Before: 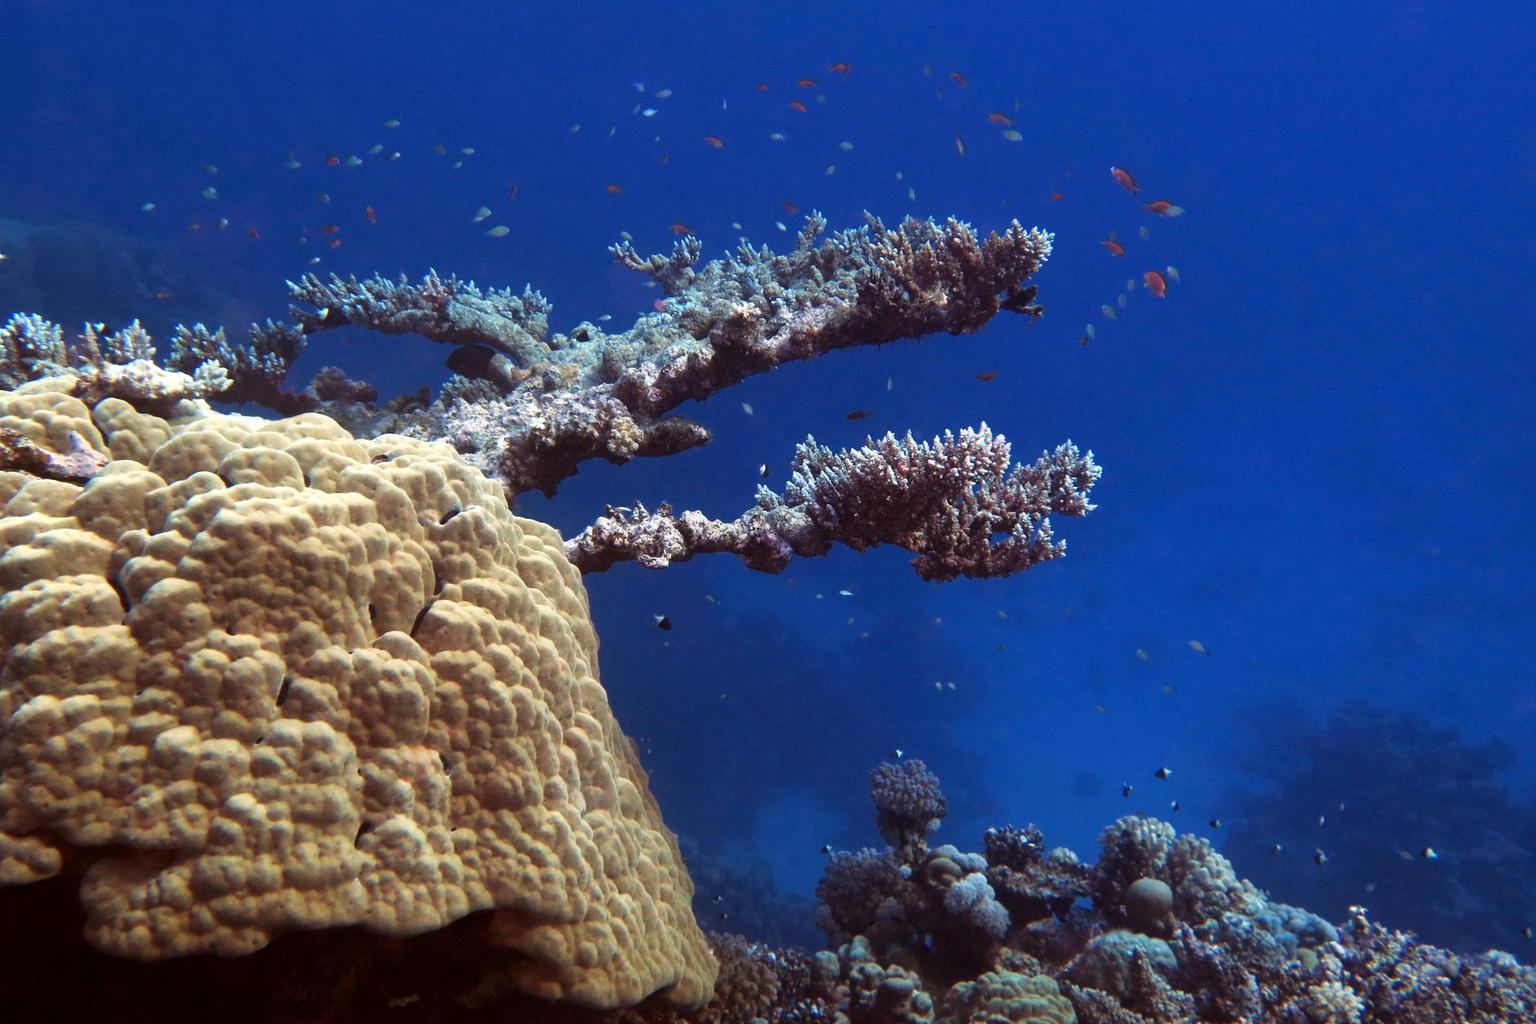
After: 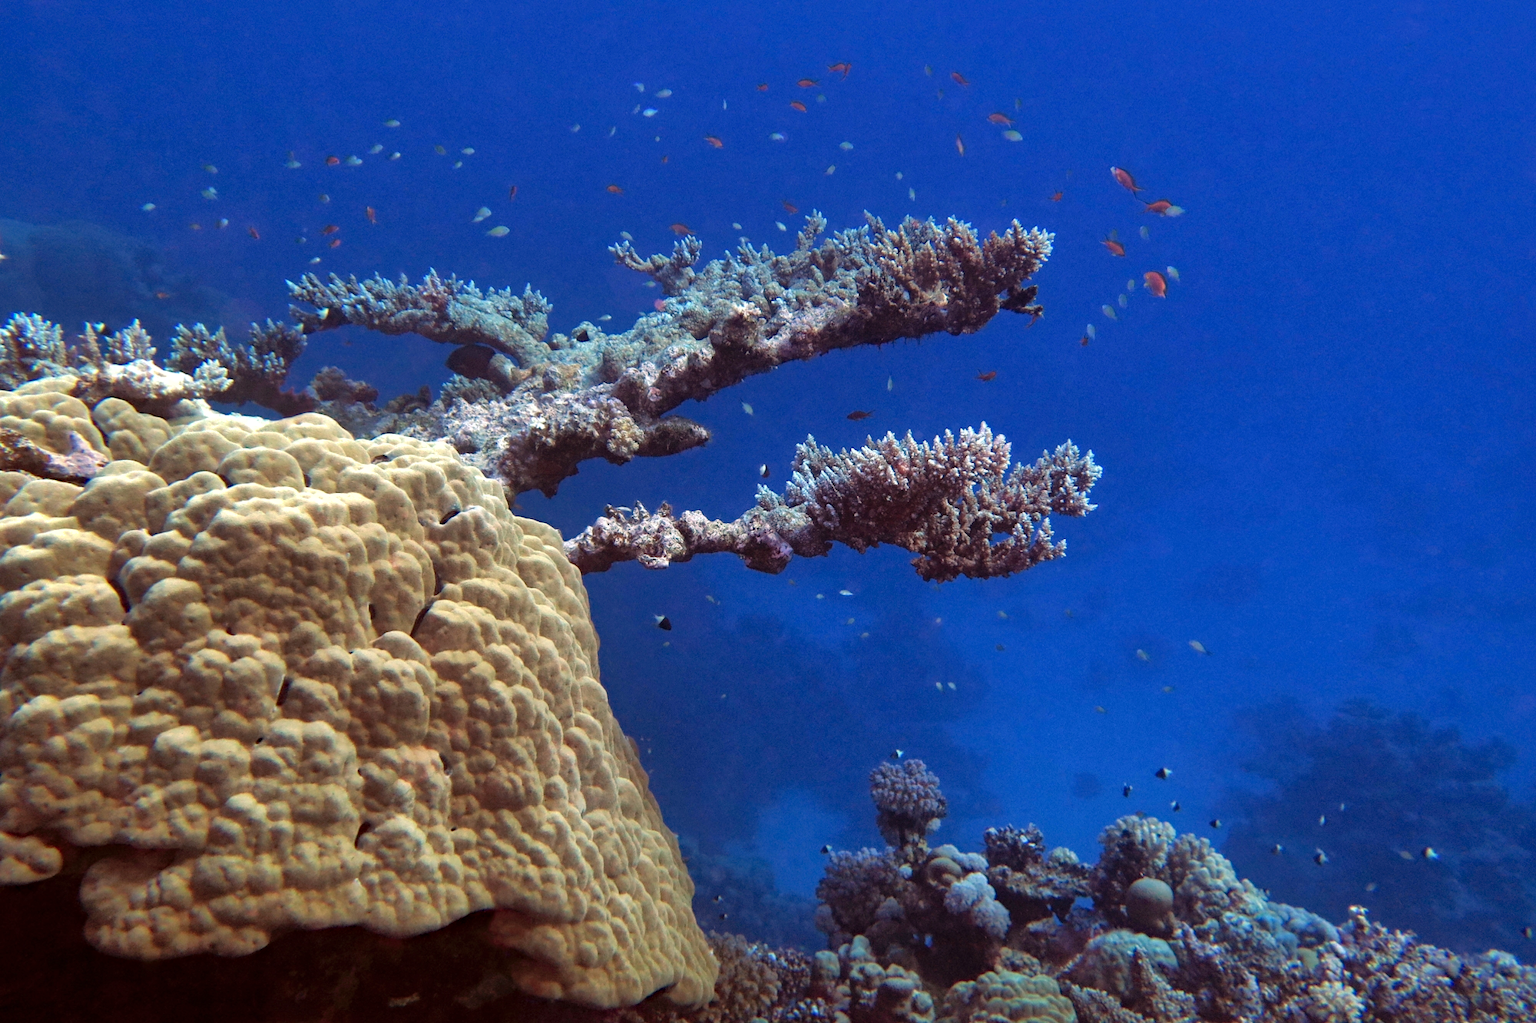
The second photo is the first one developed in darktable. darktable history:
shadows and highlights: on, module defaults
color zones: curves: ch1 [(0, 0.469) (0.01, 0.469) (0.12, 0.446) (0.248, 0.469) (0.5, 0.5) (0.748, 0.5) (0.99, 0.469) (1, 0.469)]
haze removal: compatibility mode true, adaptive false
